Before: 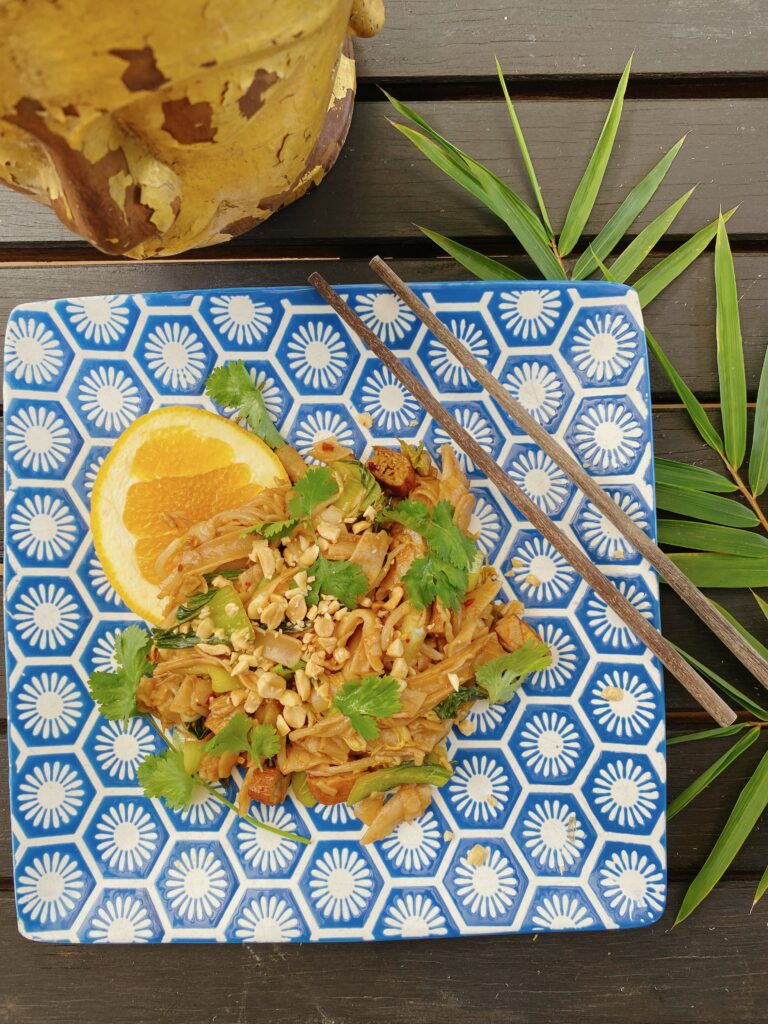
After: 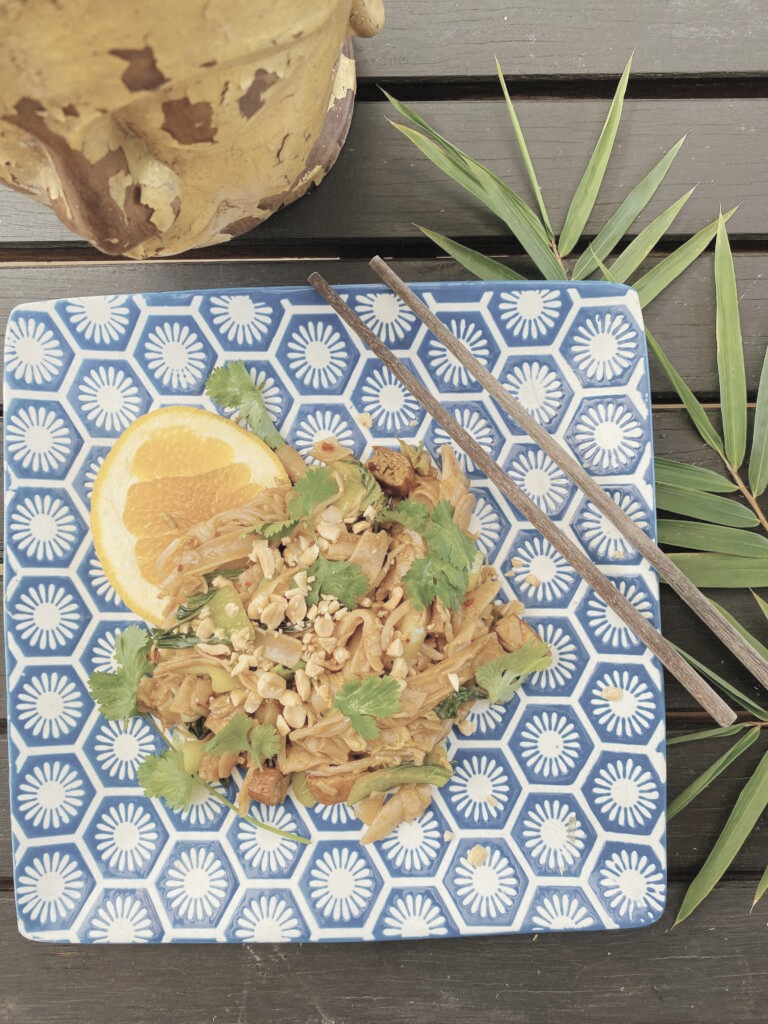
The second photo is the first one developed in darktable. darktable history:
contrast brightness saturation: brightness 0.18, saturation -0.5
color balance: output saturation 110%
